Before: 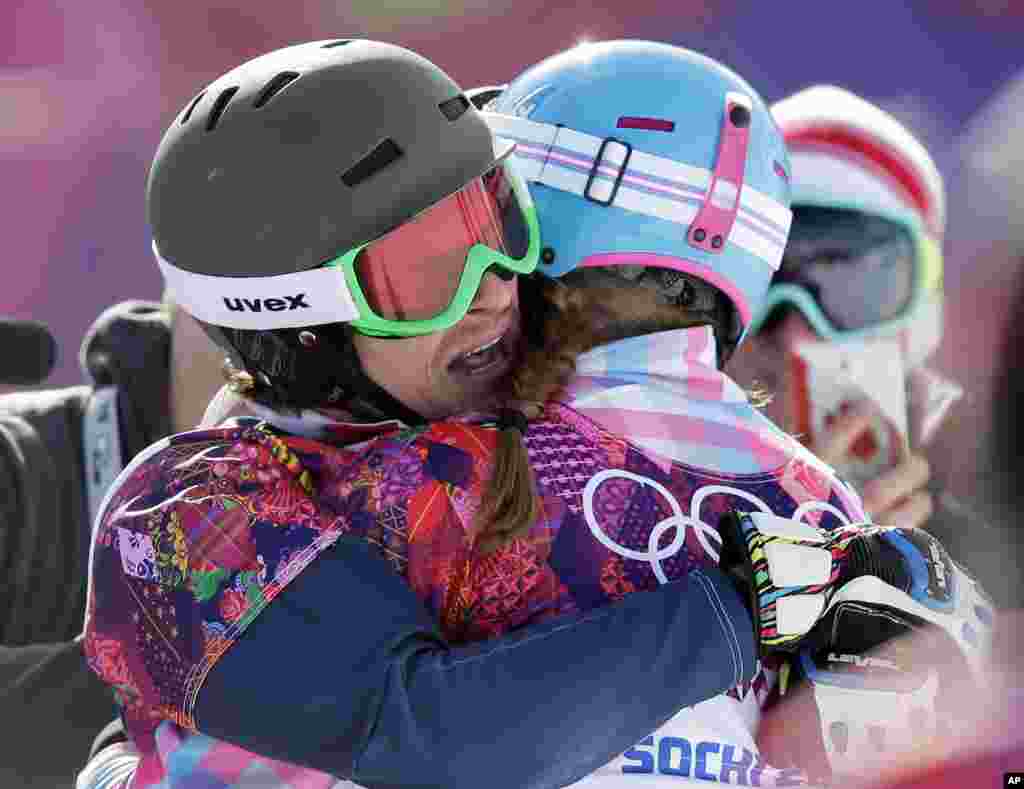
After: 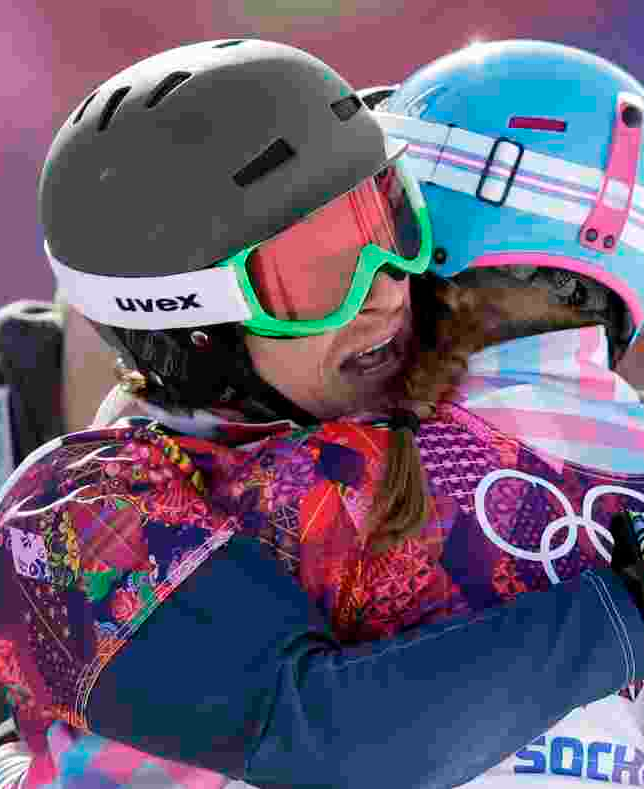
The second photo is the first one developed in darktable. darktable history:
crop: left 10.574%, right 26.498%
